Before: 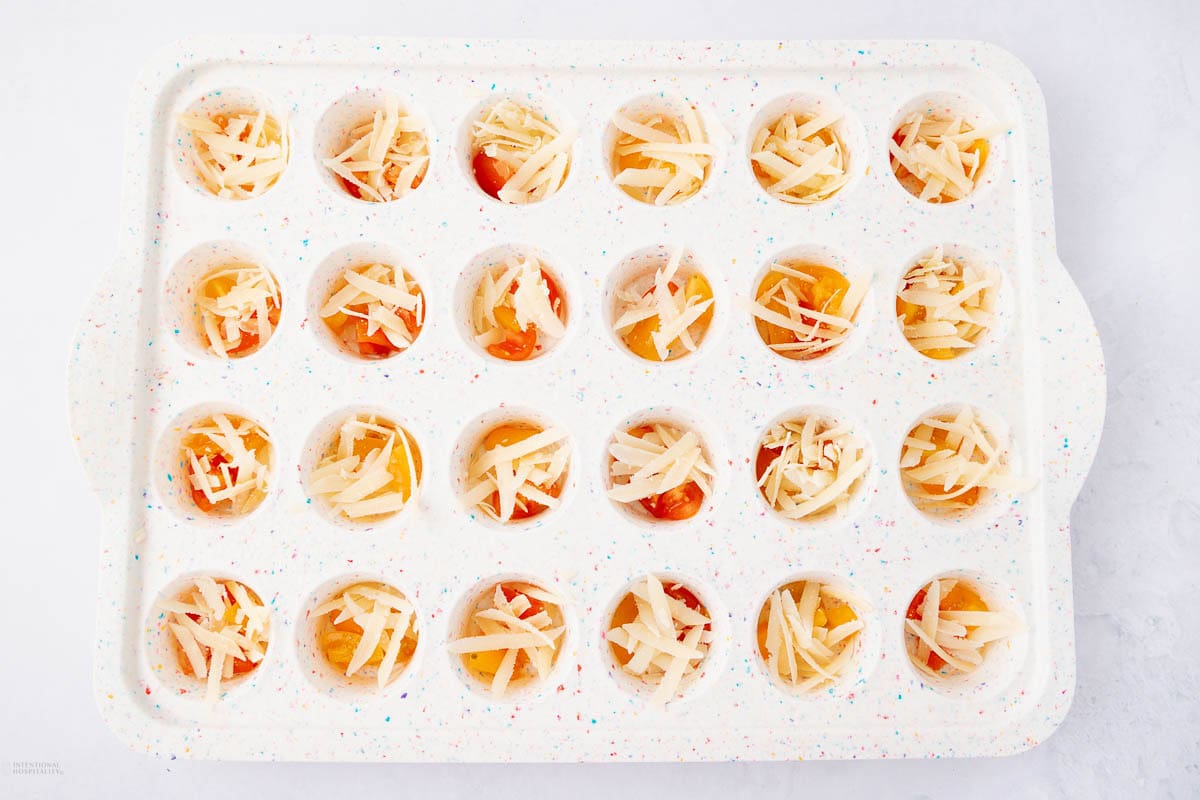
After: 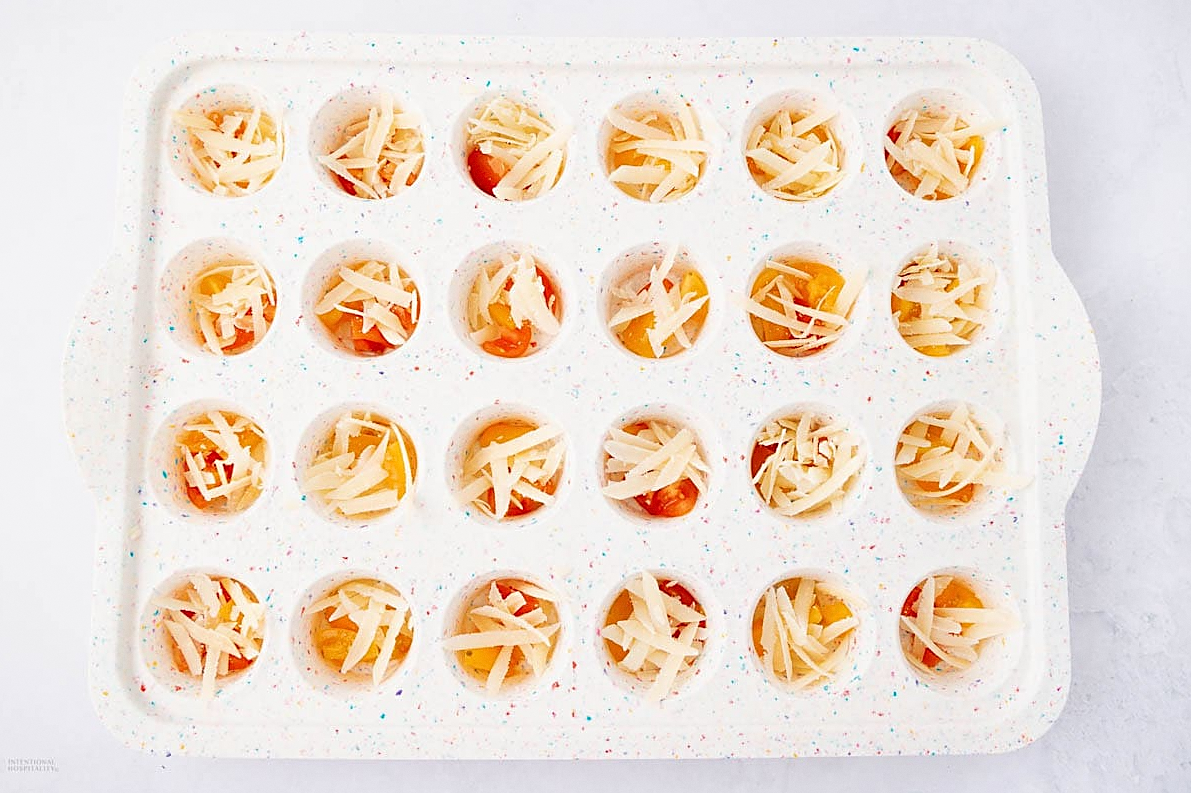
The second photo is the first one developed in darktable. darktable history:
crop: left 0.434%, top 0.485%, right 0.244%, bottom 0.386%
sharpen: on, module defaults
exposure: compensate highlight preservation false
grain: coarseness 0.09 ISO, strength 10%
